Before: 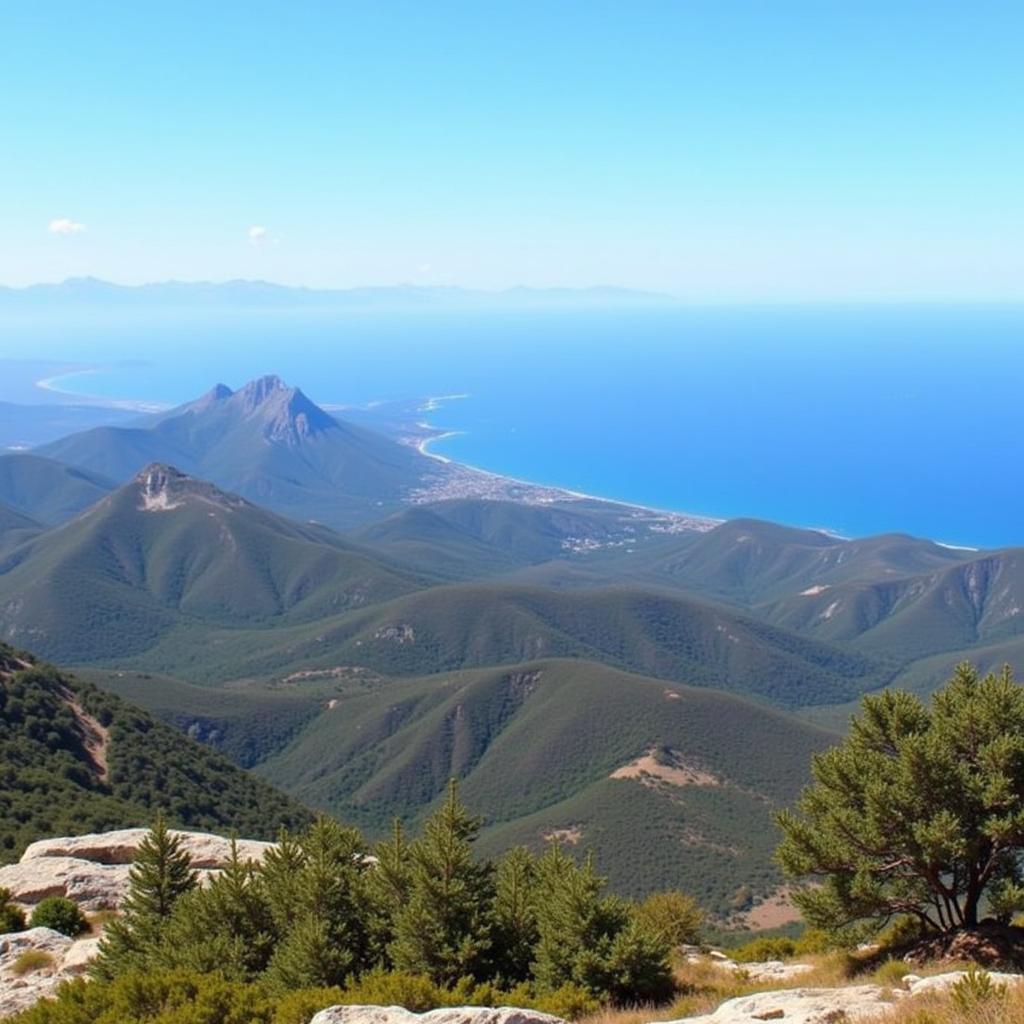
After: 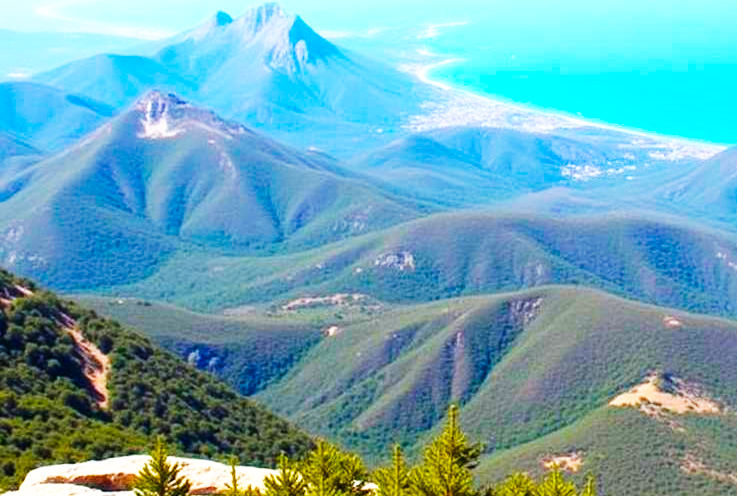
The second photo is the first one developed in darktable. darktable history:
color balance rgb: perceptual saturation grading › global saturation 29.533%, perceptual brilliance grading › highlights 11.469%, global vibrance 40.809%
base curve: curves: ch0 [(0, 0) (0.007, 0.004) (0.027, 0.03) (0.046, 0.07) (0.207, 0.54) (0.442, 0.872) (0.673, 0.972) (1, 1)], preserve colors none
crop: top 36.472%, right 28.008%, bottom 15.051%
